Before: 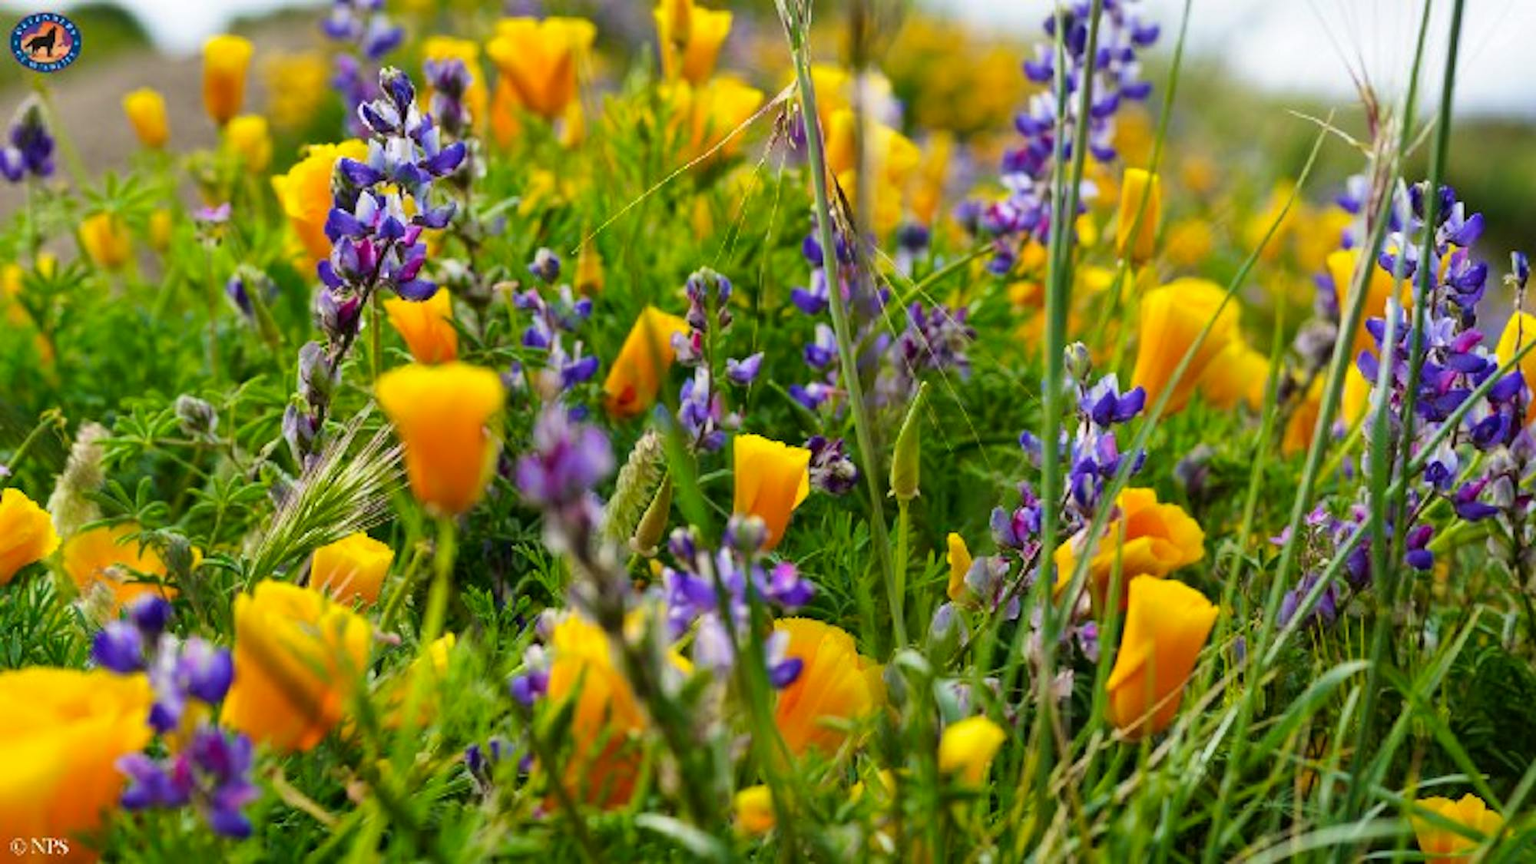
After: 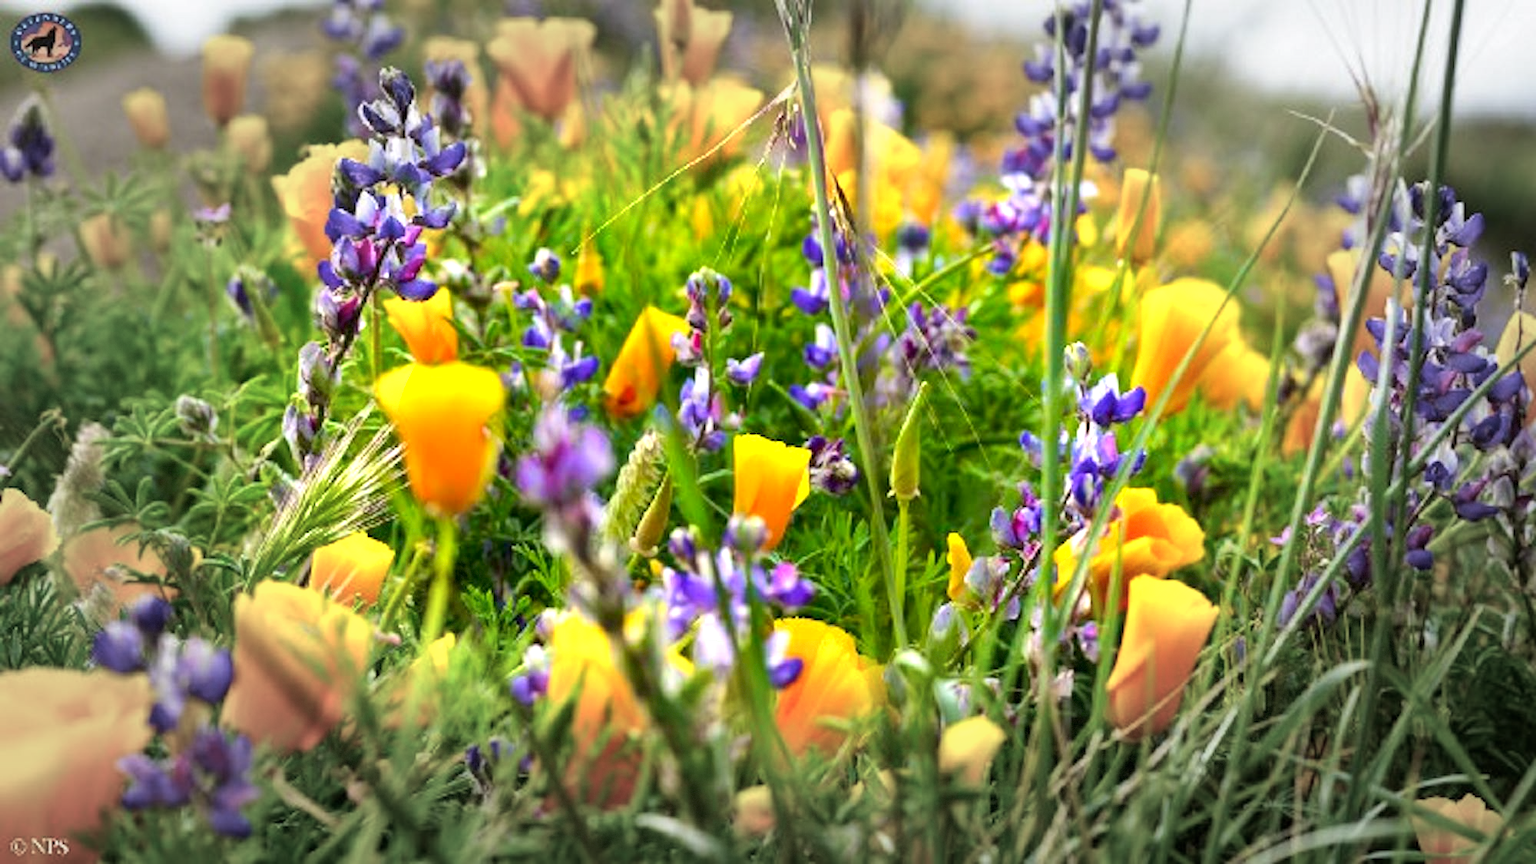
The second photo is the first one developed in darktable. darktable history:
exposure: black level correction 0.001, exposure 0.966 EV, compensate exposure bias true, compensate highlight preservation false
vignetting: fall-off start 48.54%, automatic ratio true, width/height ratio 1.294, dithering 8-bit output, unbound false
